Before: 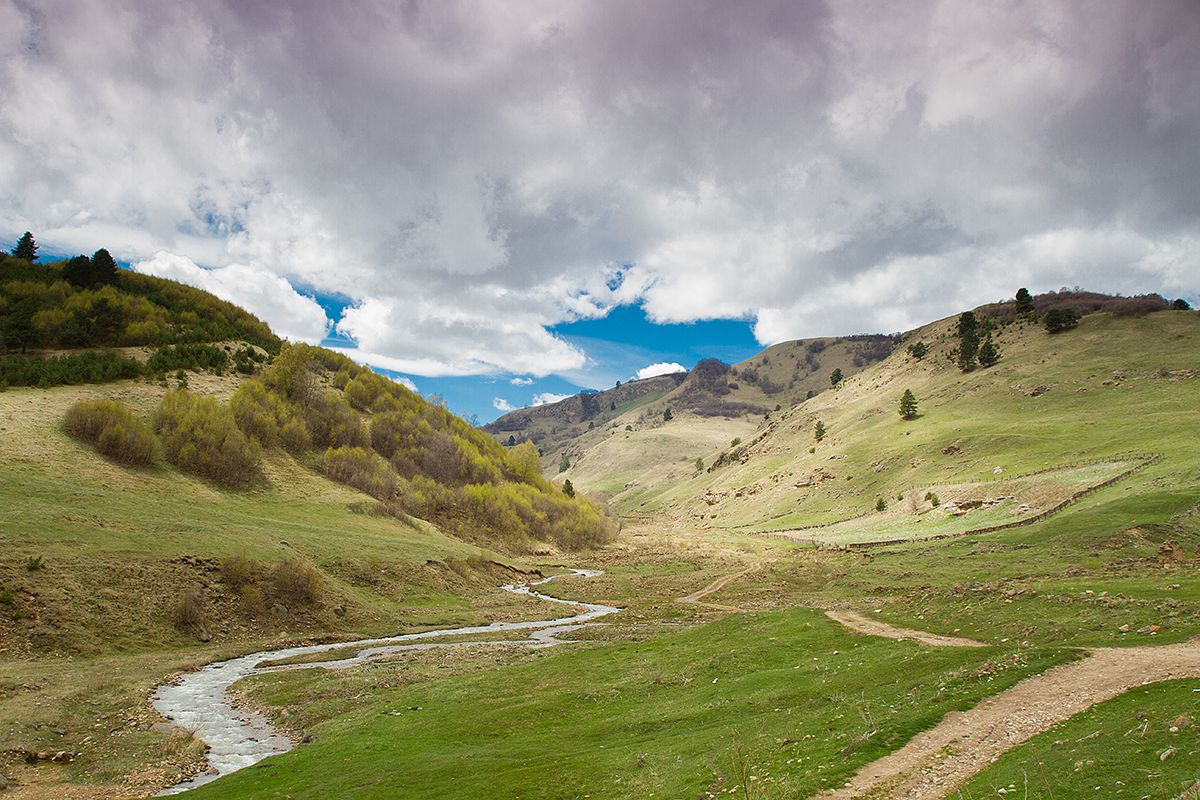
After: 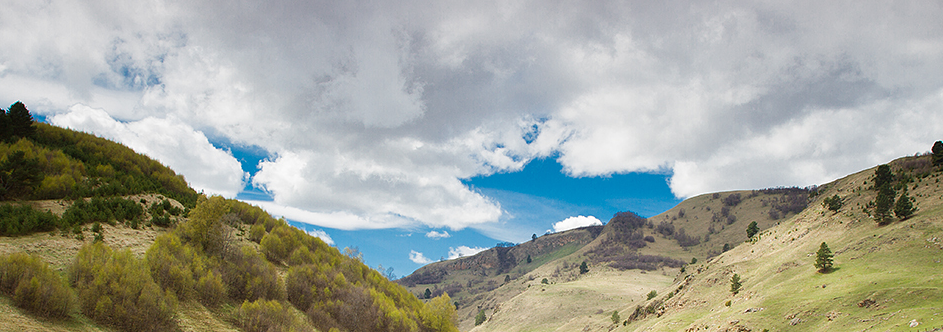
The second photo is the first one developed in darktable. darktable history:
tone equalizer: on, module defaults
crop: left 7.036%, top 18.398%, right 14.379%, bottom 40.043%
